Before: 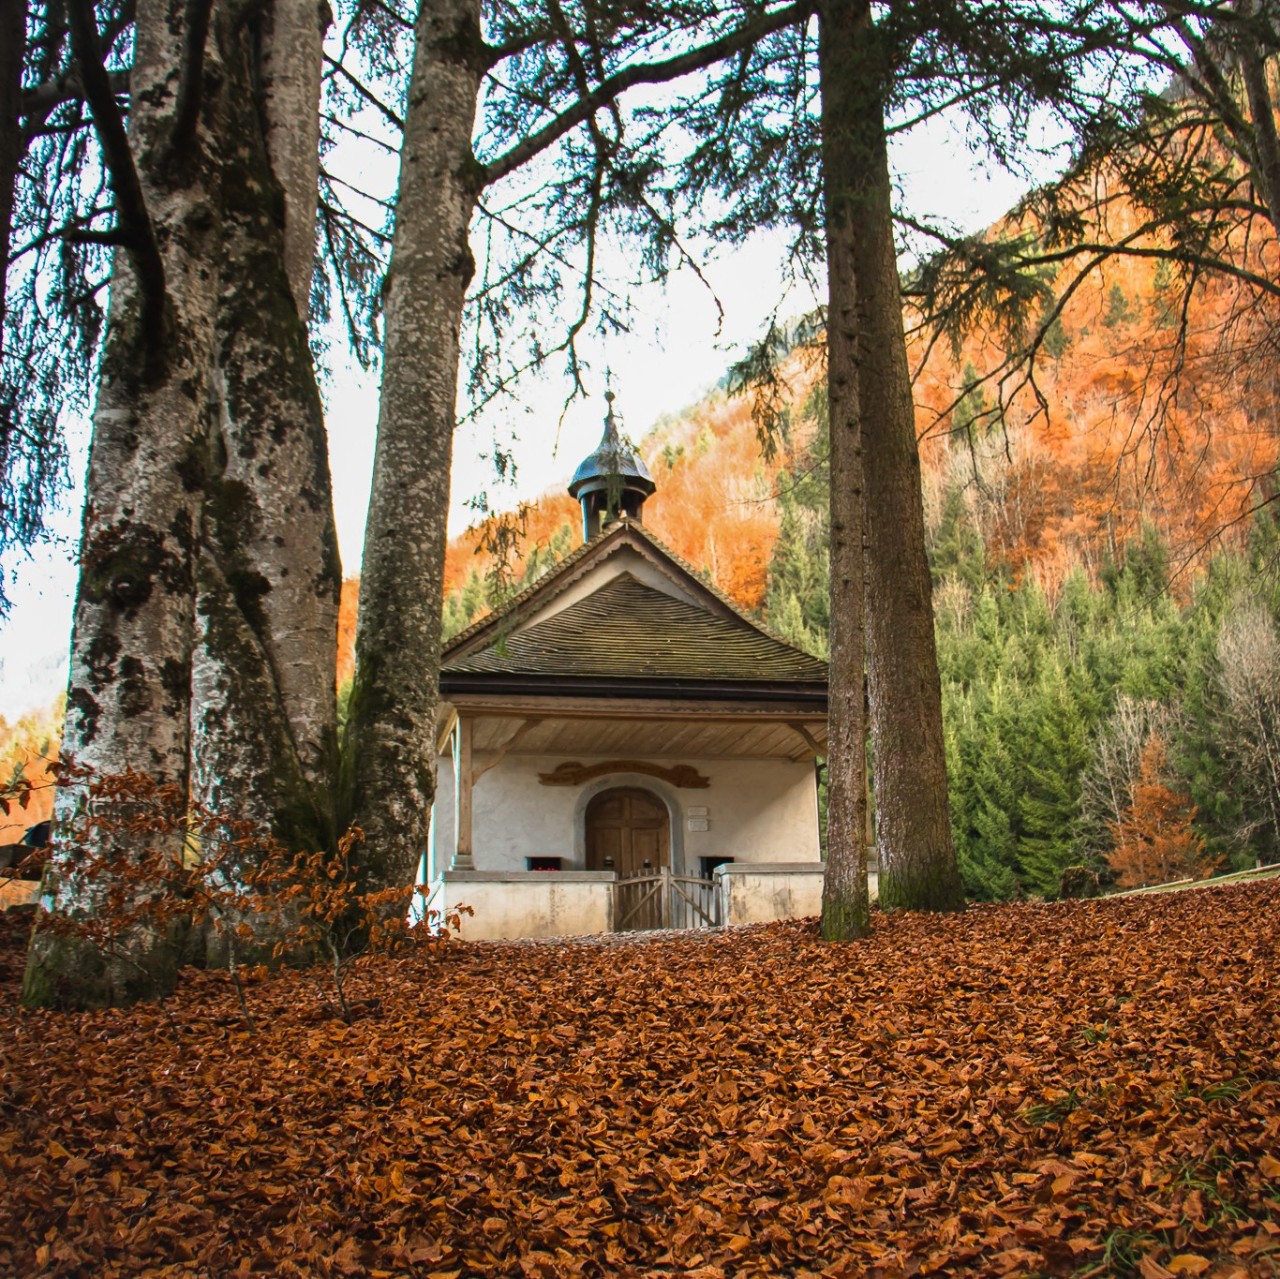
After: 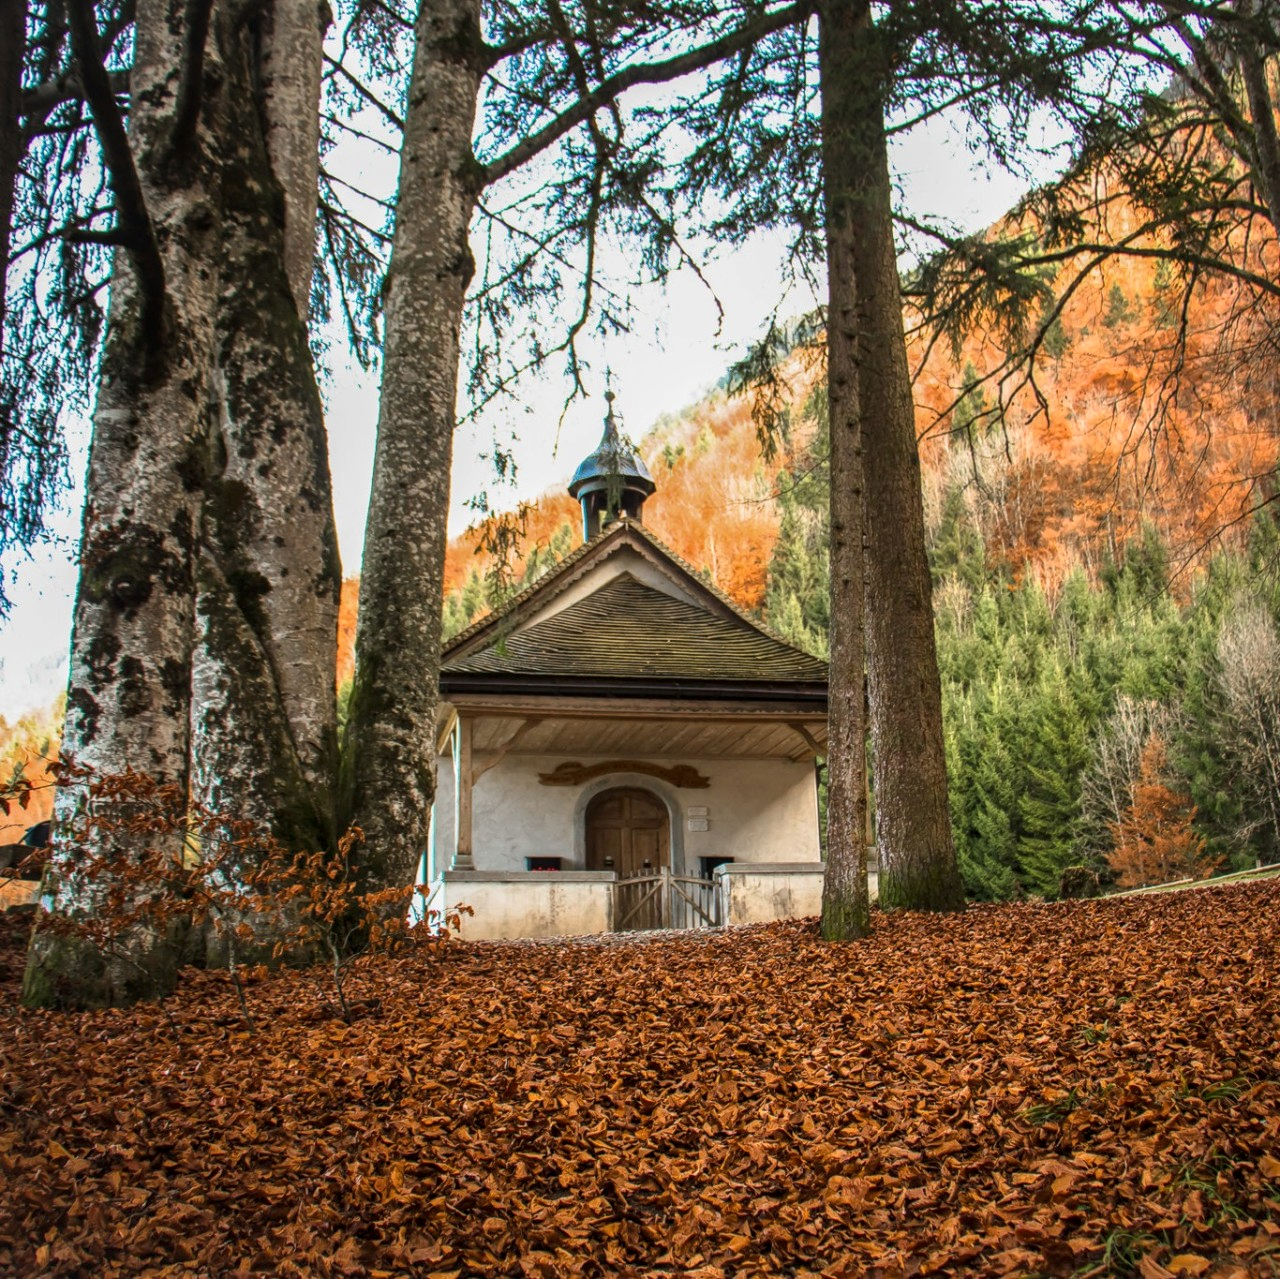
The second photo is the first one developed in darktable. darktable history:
local contrast: on, module defaults
exposure: exposure -0.072 EV, compensate highlight preservation false
